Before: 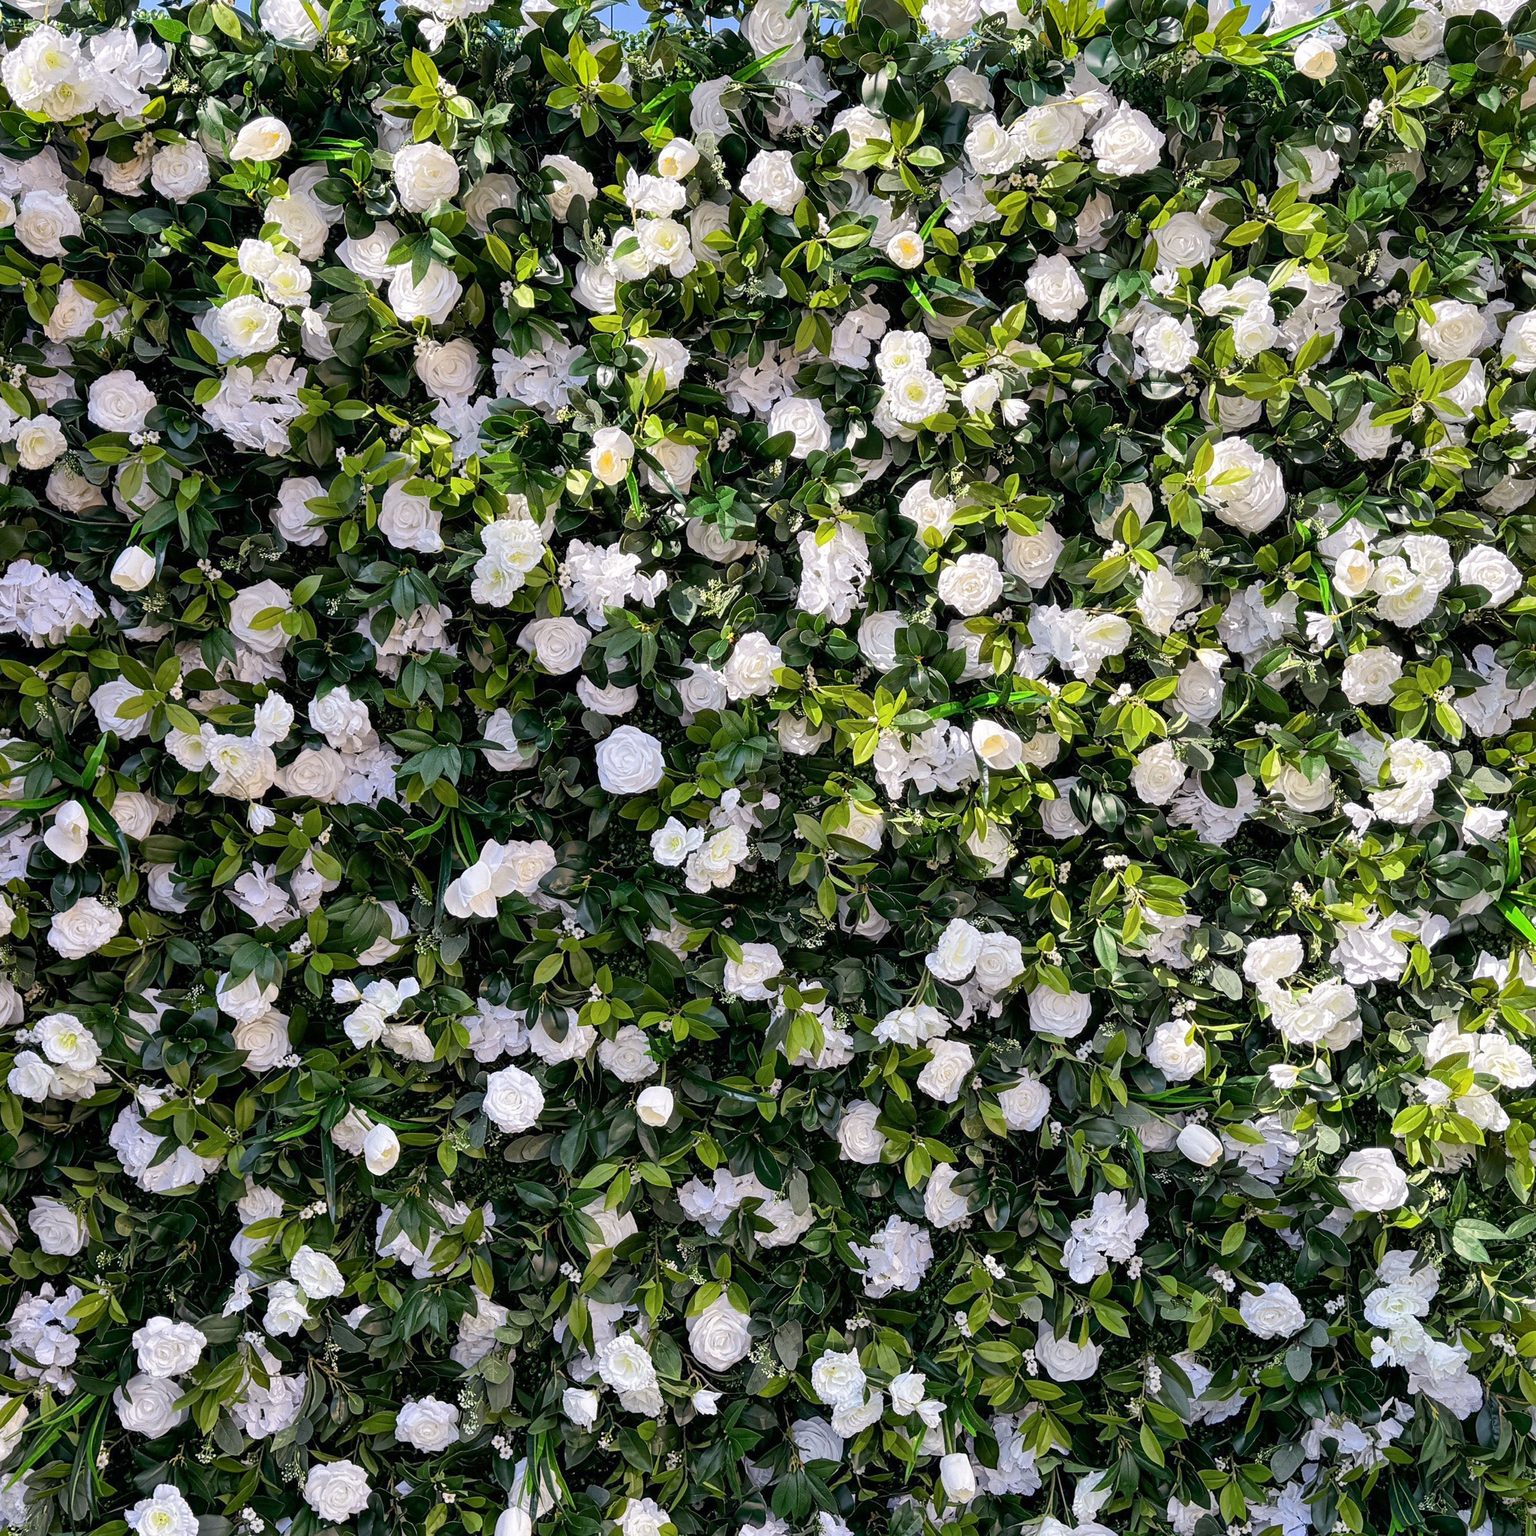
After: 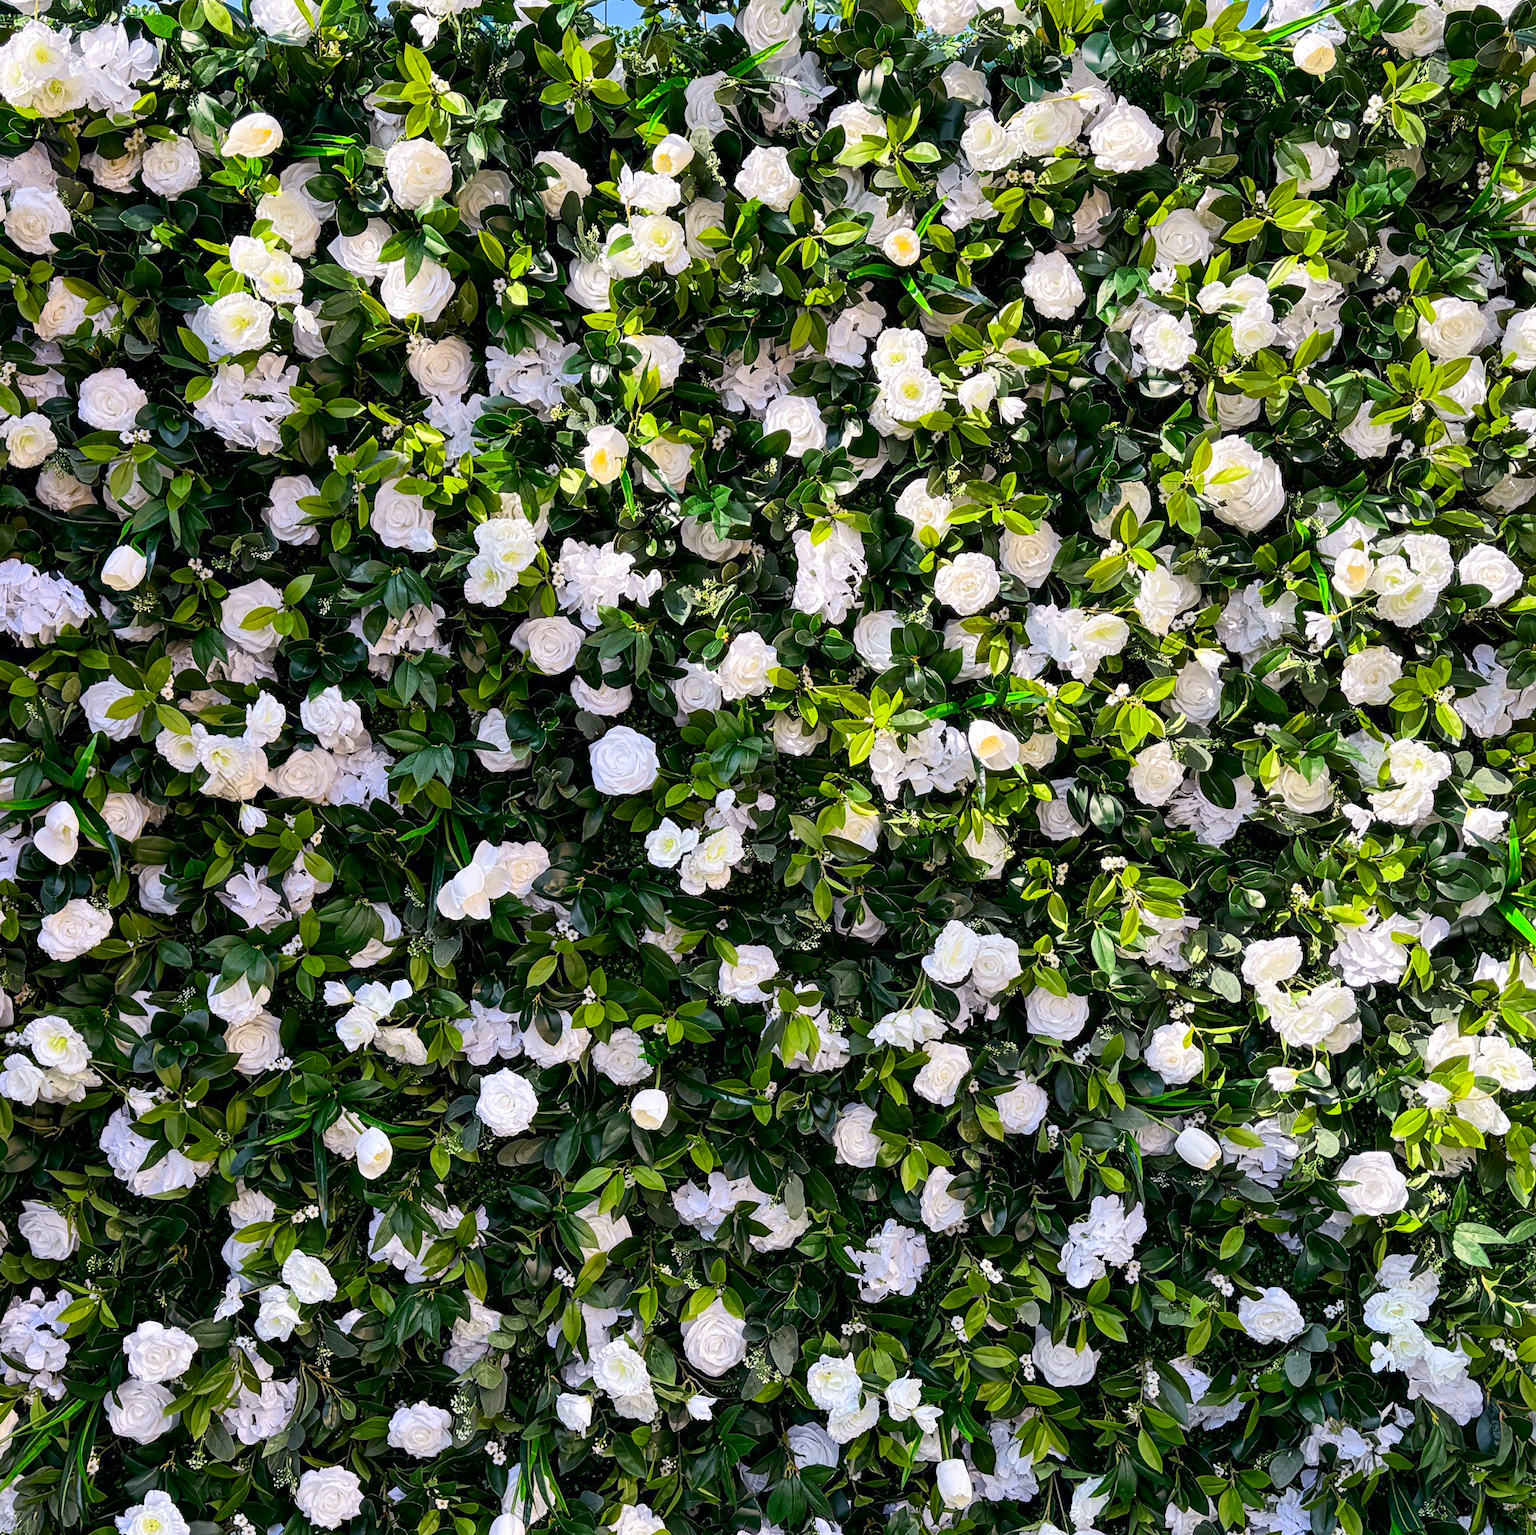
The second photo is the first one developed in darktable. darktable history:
crop and rotate: left 0.691%, top 0.35%, bottom 0.41%
base curve: preserve colors none
contrast brightness saturation: contrast 0.165, saturation 0.323
